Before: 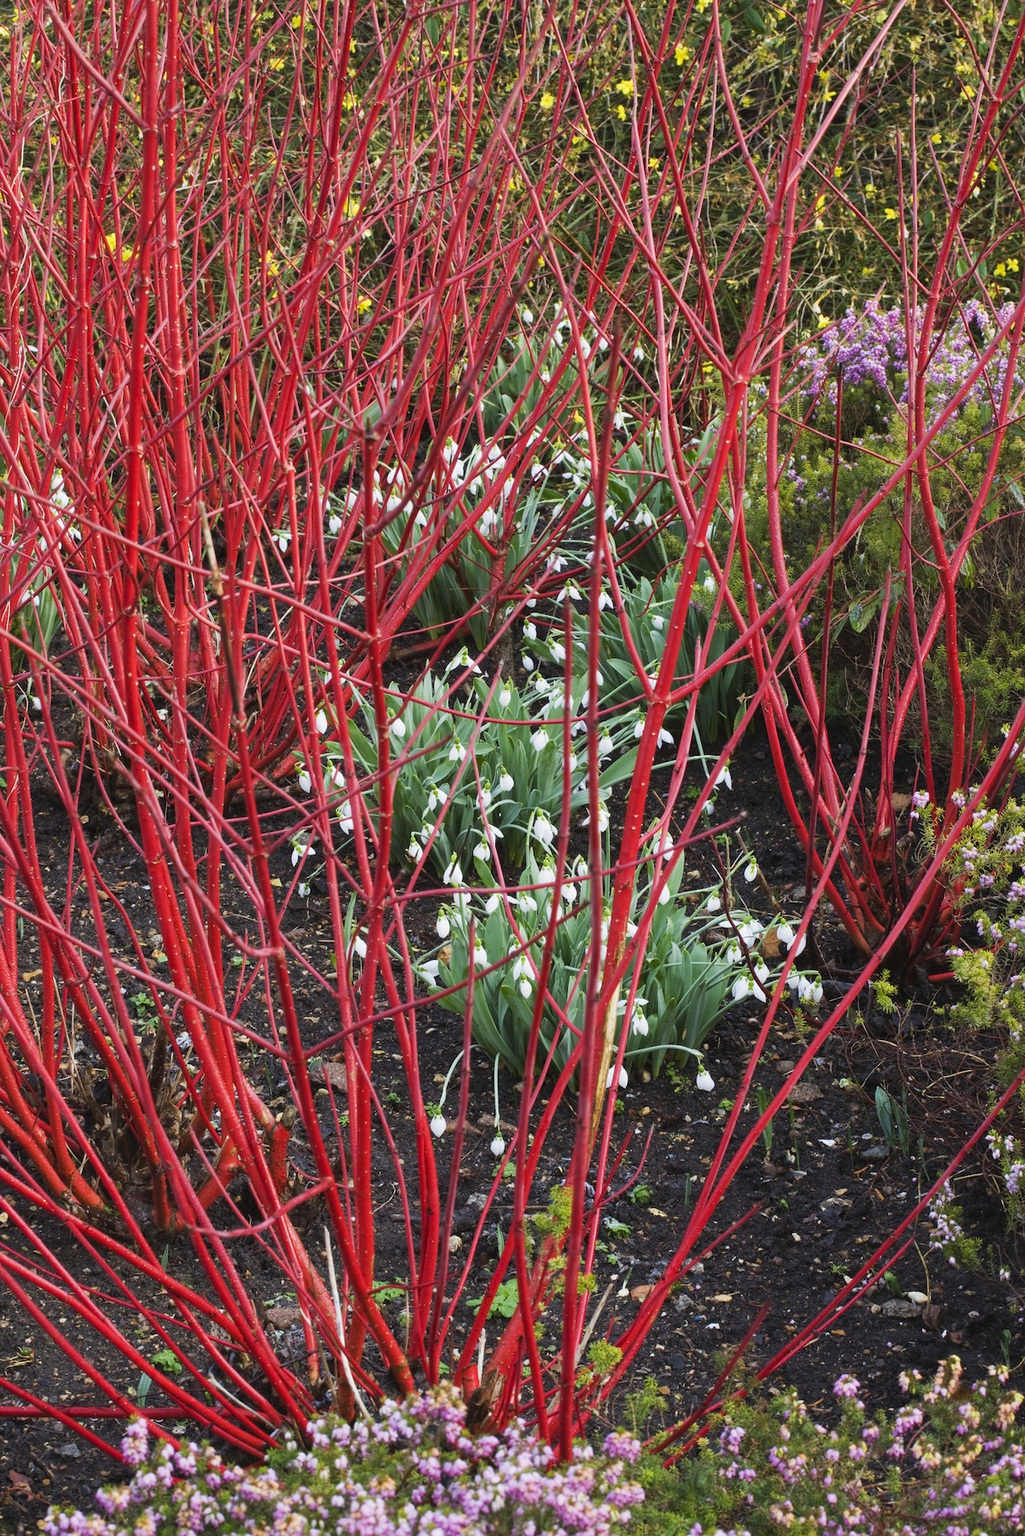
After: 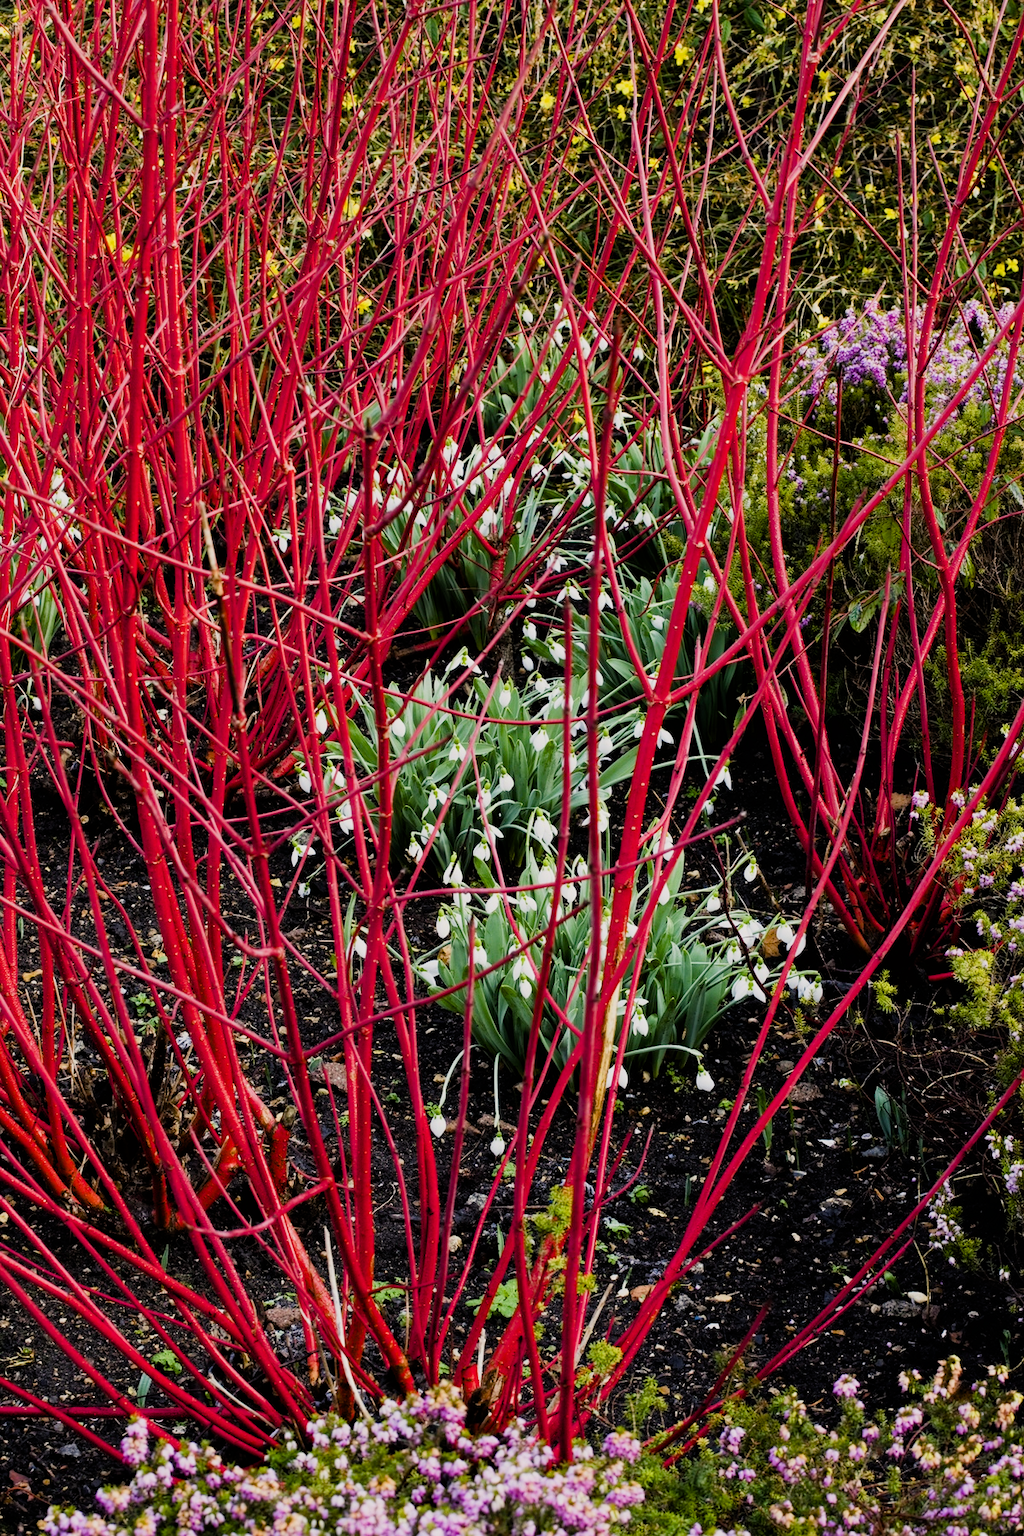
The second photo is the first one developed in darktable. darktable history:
filmic rgb: black relative exposure -5 EV, hardness 2.88, contrast 1.4, highlights saturation mix -30%
color balance rgb: shadows lift › chroma 1%, shadows lift › hue 240.84°, highlights gain › chroma 2%, highlights gain › hue 73.2°, global offset › luminance -0.5%, perceptual saturation grading › global saturation 20%, perceptual saturation grading › highlights -25%, perceptual saturation grading › shadows 50%, global vibrance 15%
